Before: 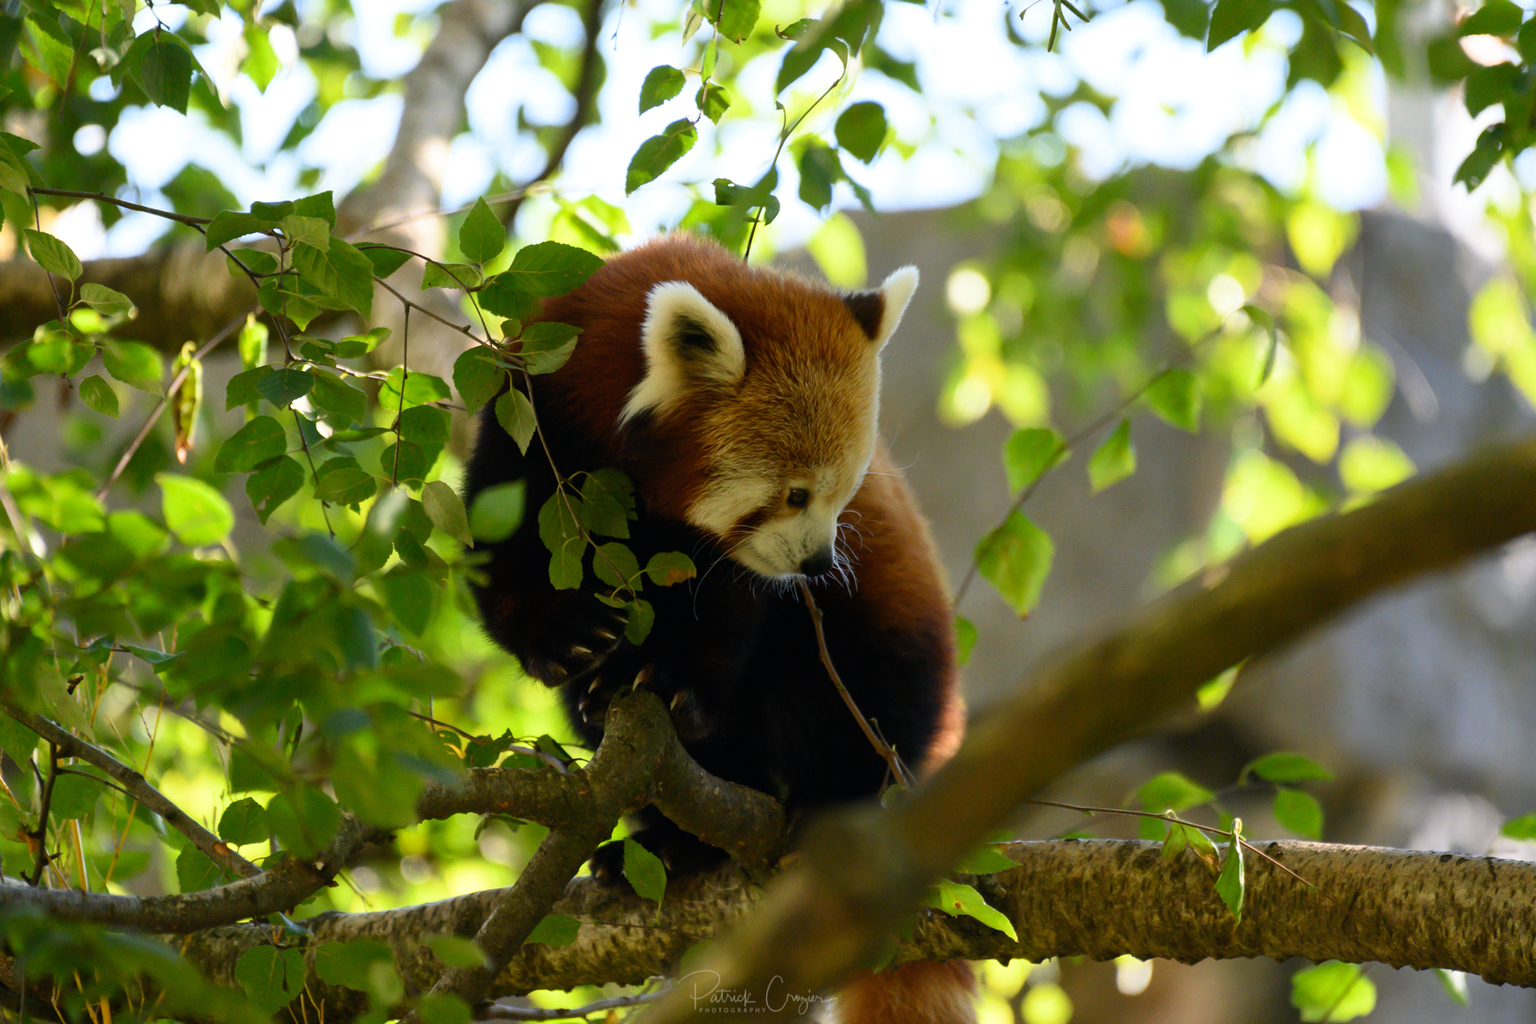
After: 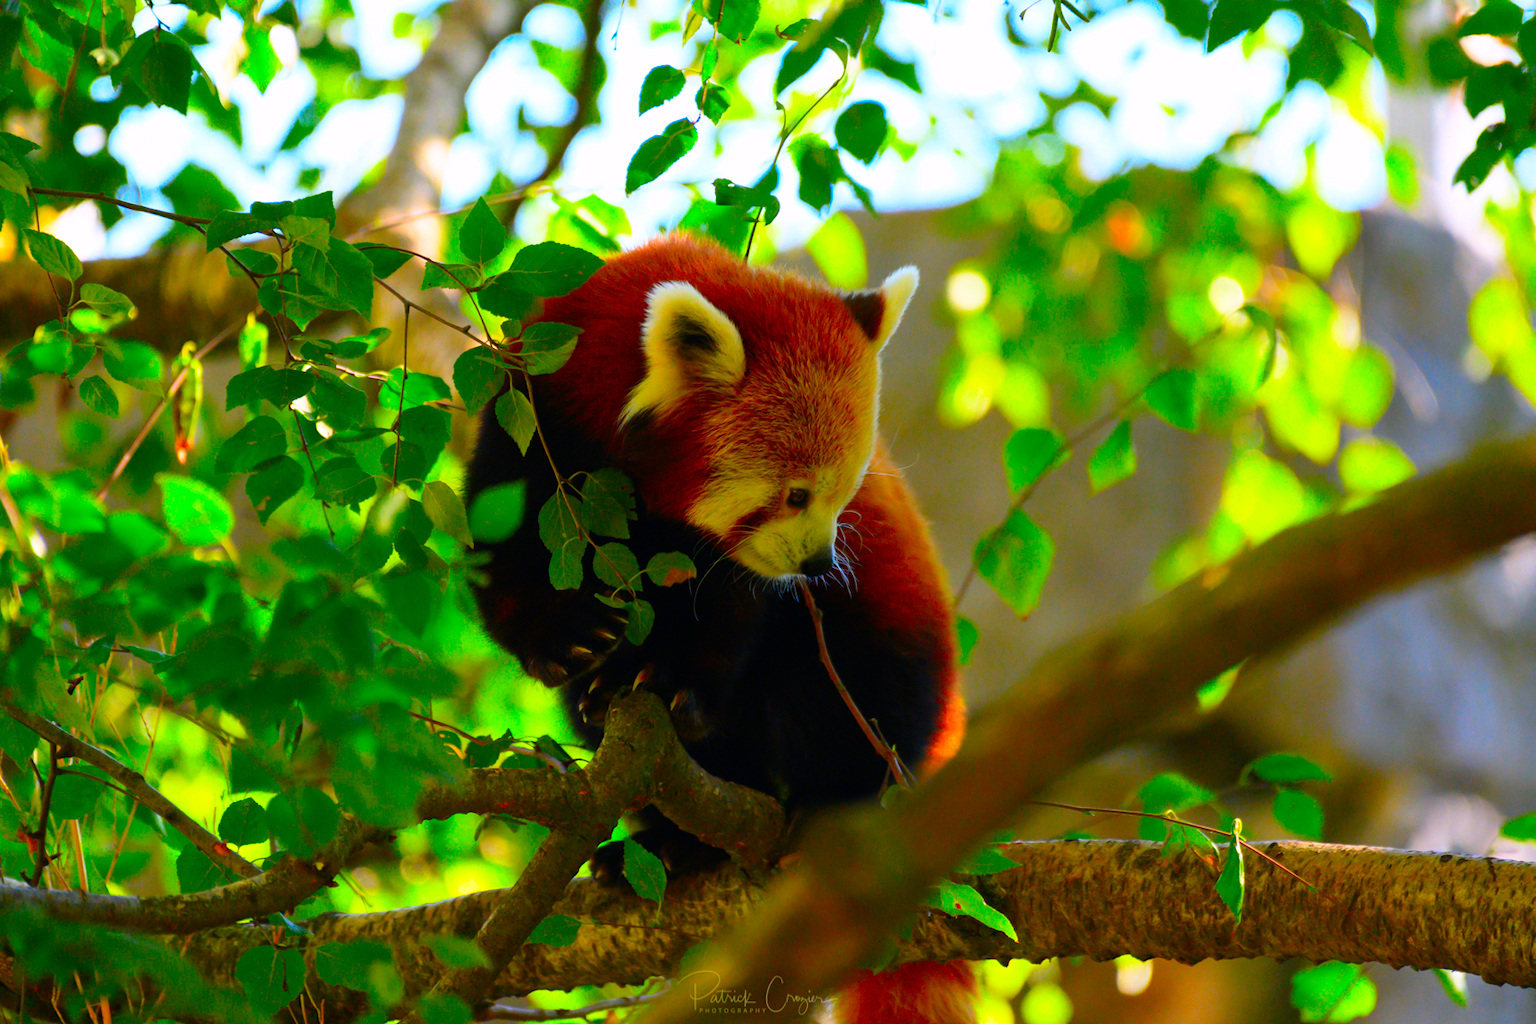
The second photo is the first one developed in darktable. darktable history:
color correction: highlights a* 1.52, highlights b* -1.73, saturation 2.53
